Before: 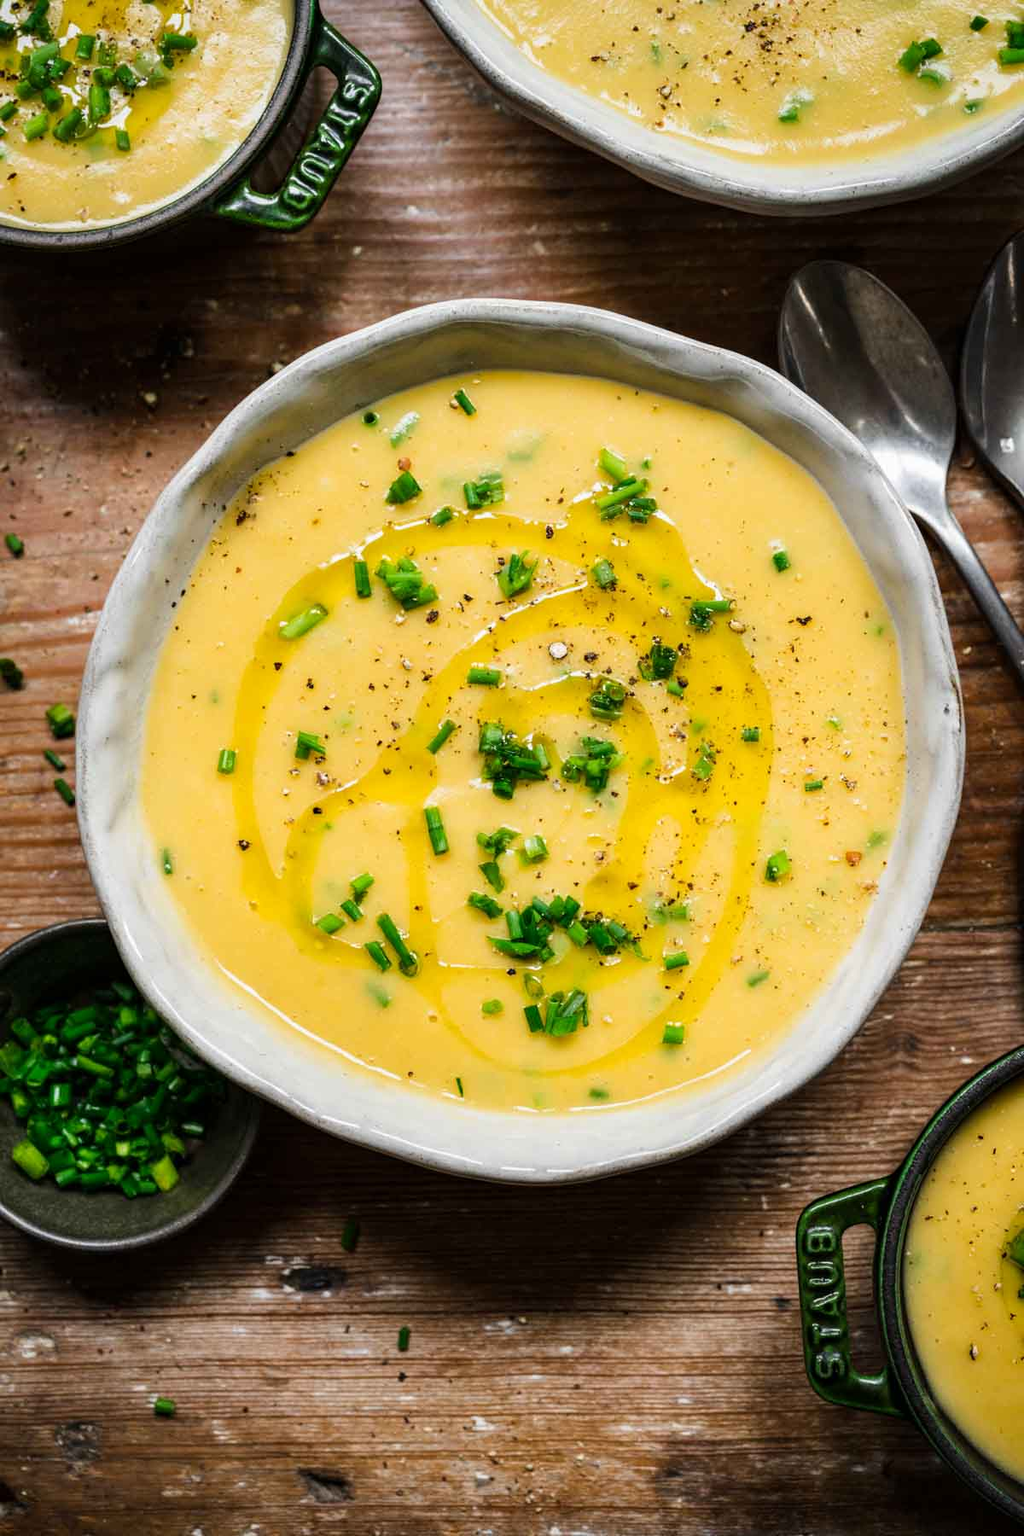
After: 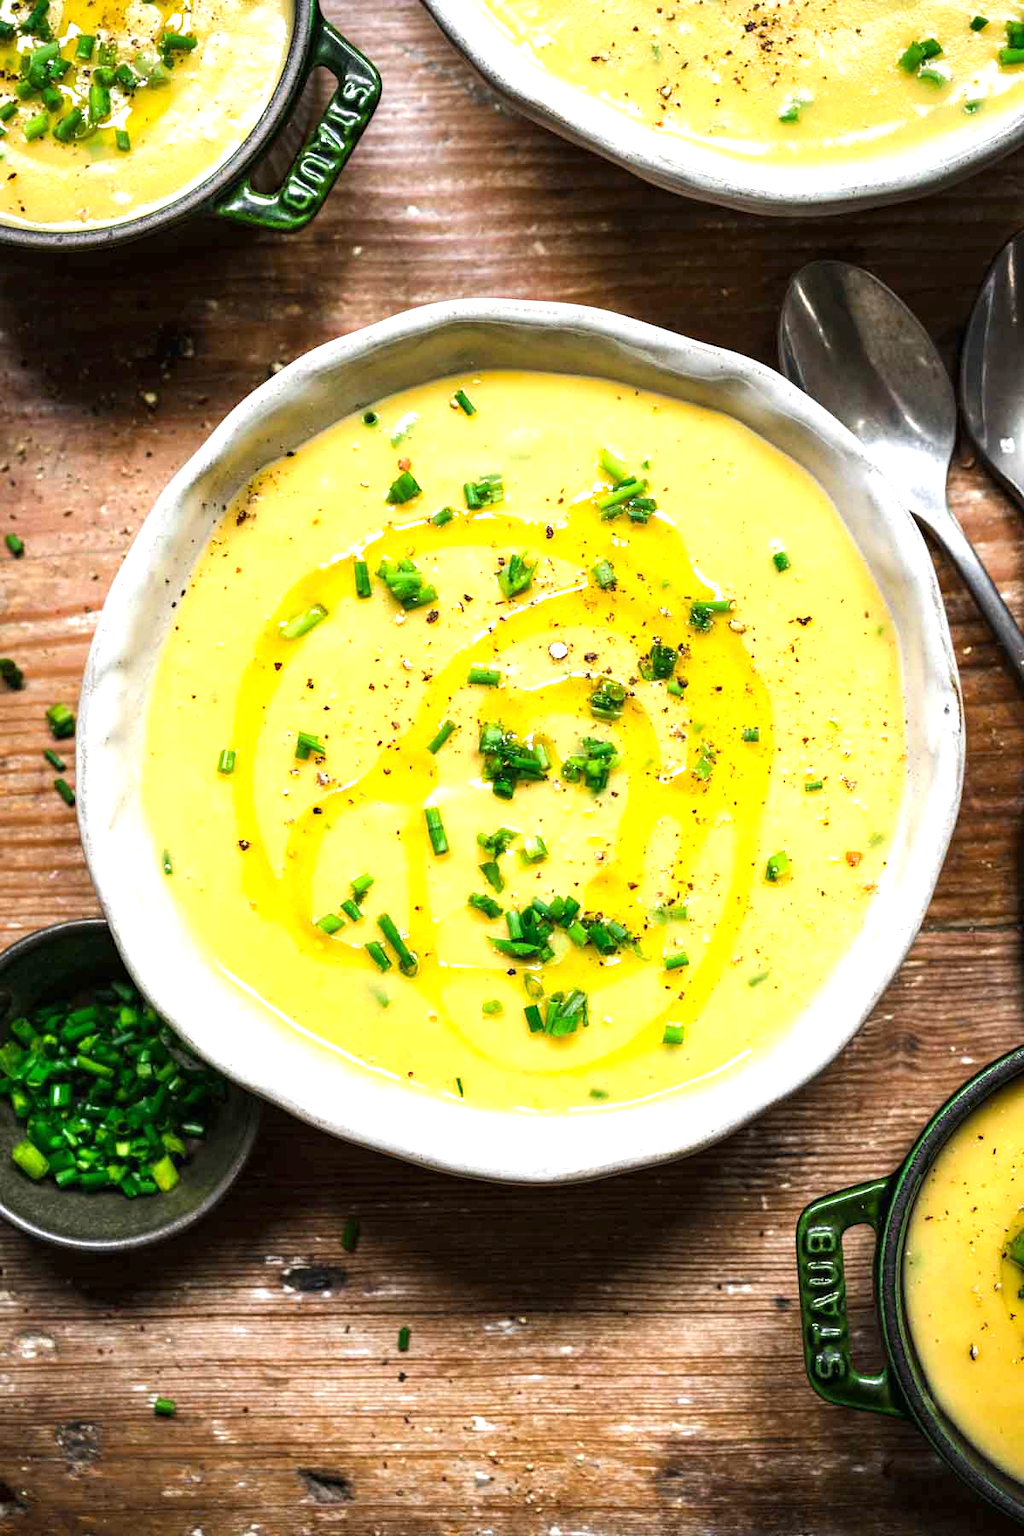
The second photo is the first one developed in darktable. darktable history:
exposure: black level correction 0, exposure 0.89 EV, compensate exposure bias true, compensate highlight preservation false
